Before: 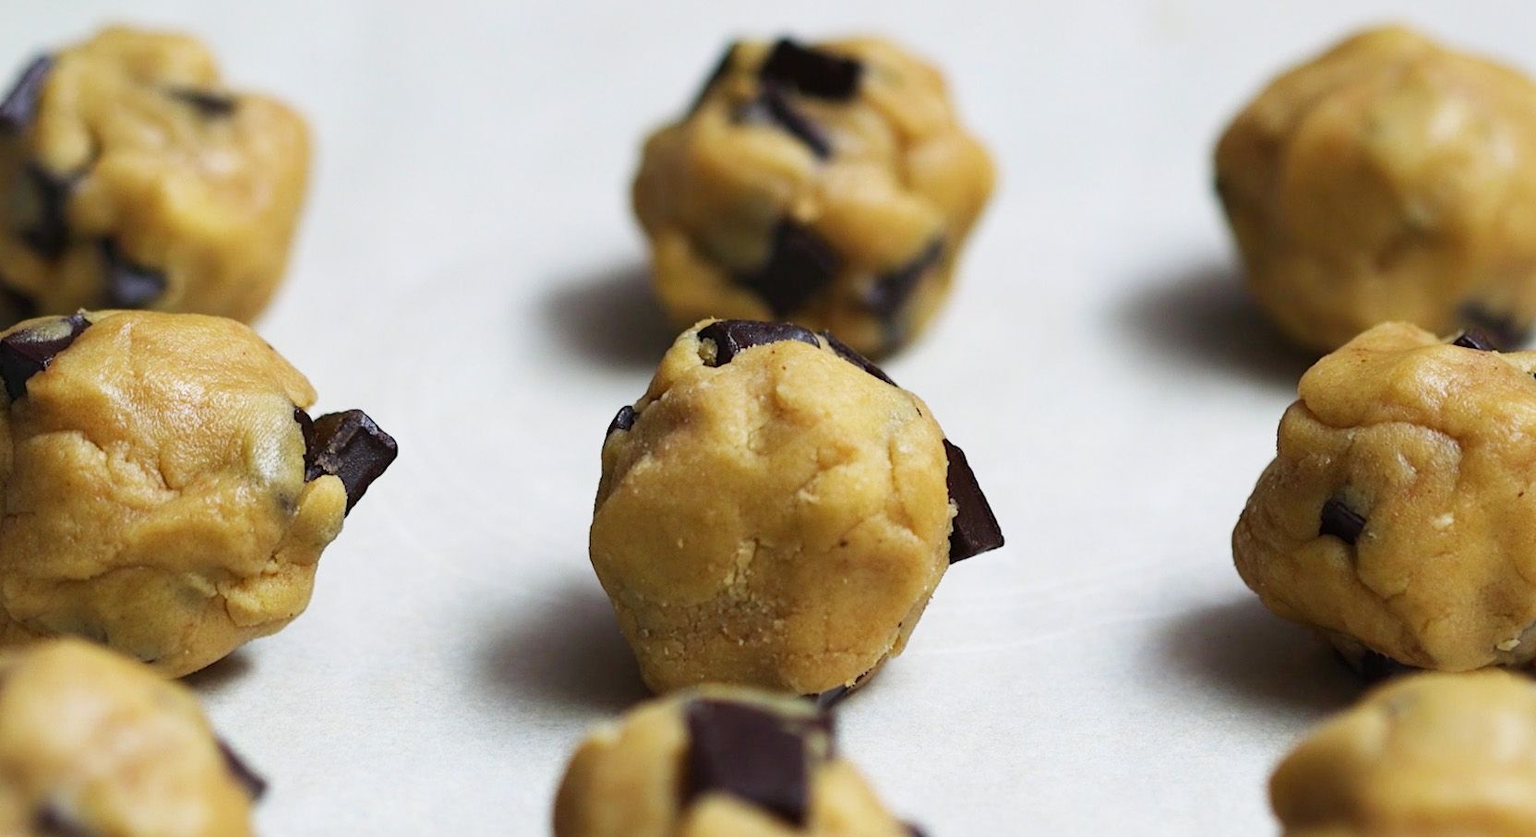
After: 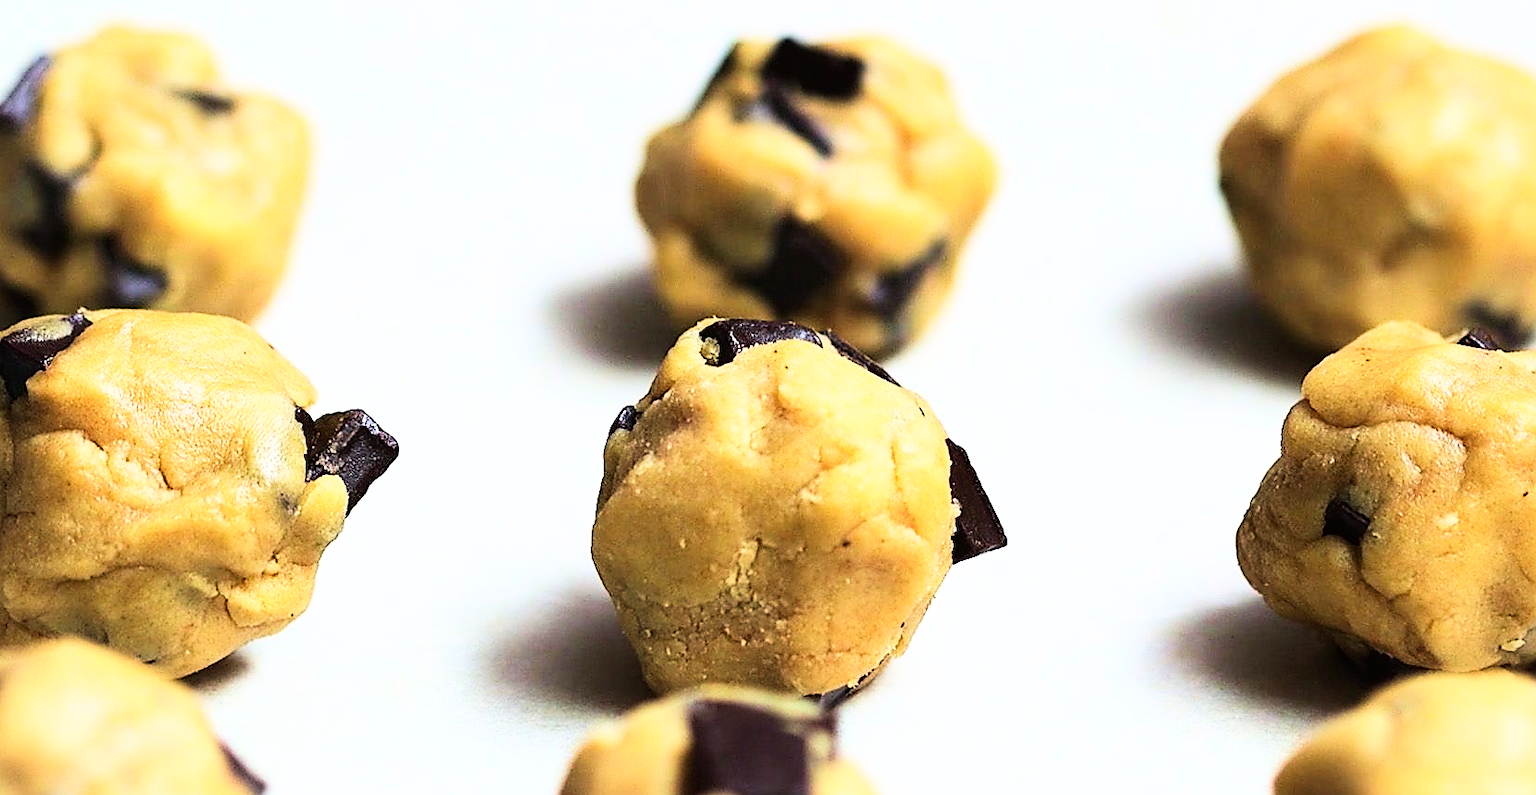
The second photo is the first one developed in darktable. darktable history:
sharpen: radius 1.392, amount 1.241, threshold 0.74
velvia: on, module defaults
crop: top 0.264%, right 0.255%, bottom 5.027%
base curve: curves: ch0 [(0, 0) (0.007, 0.004) (0.027, 0.03) (0.046, 0.07) (0.207, 0.54) (0.442, 0.872) (0.673, 0.972) (1, 1)]
